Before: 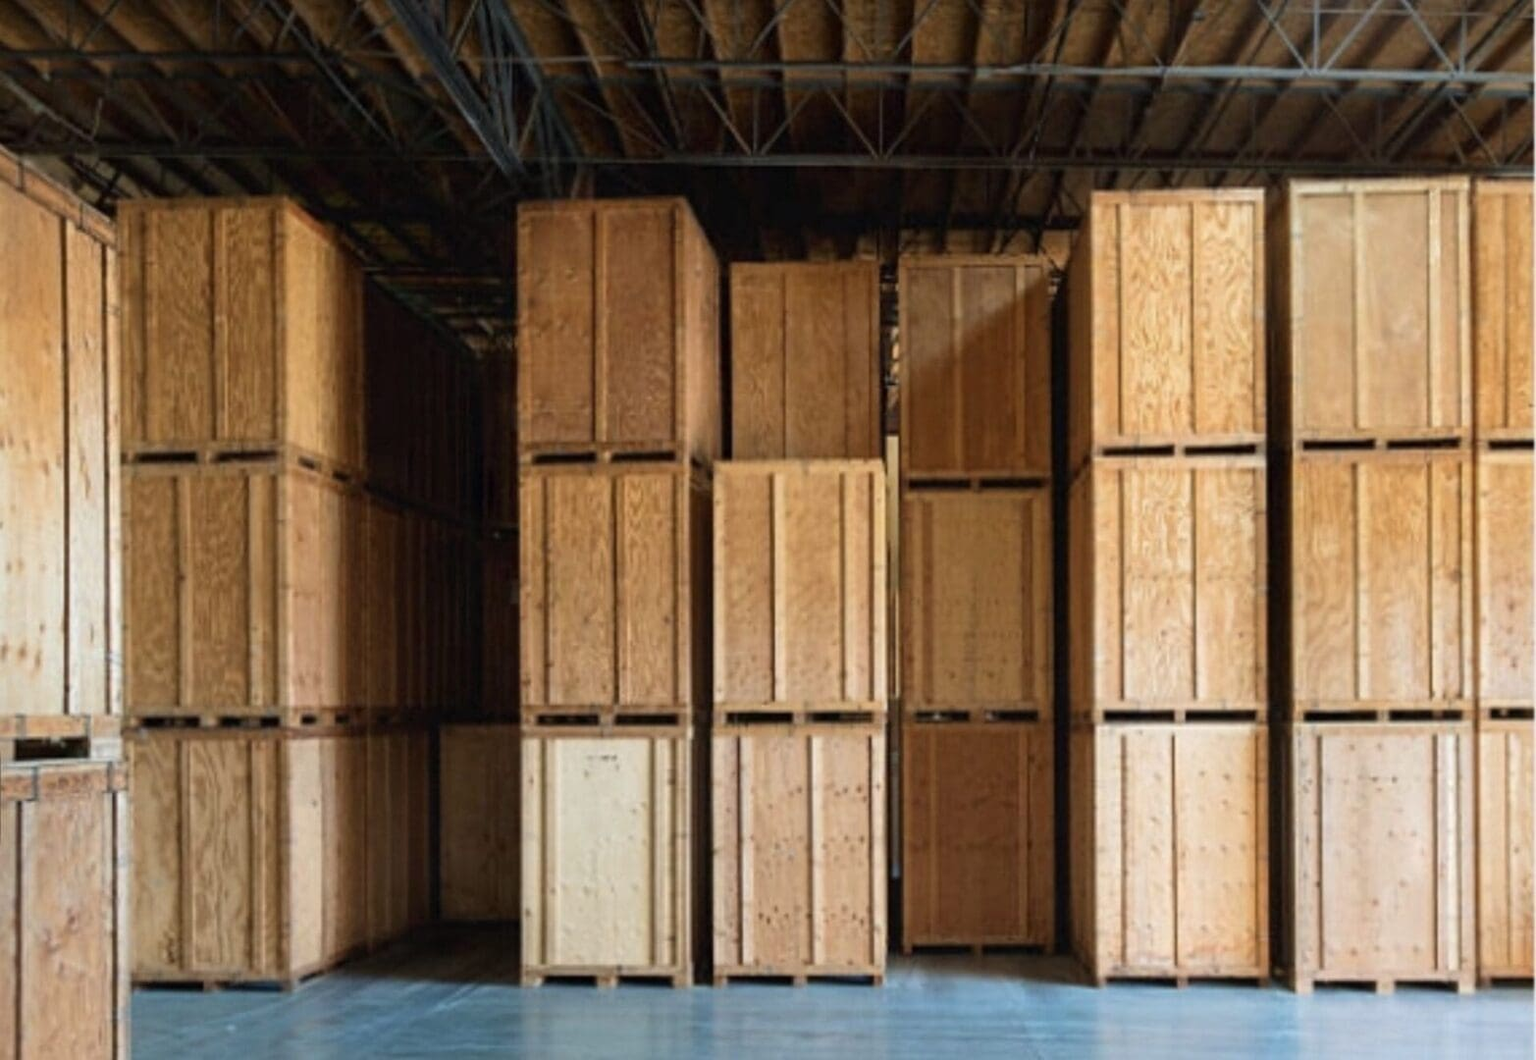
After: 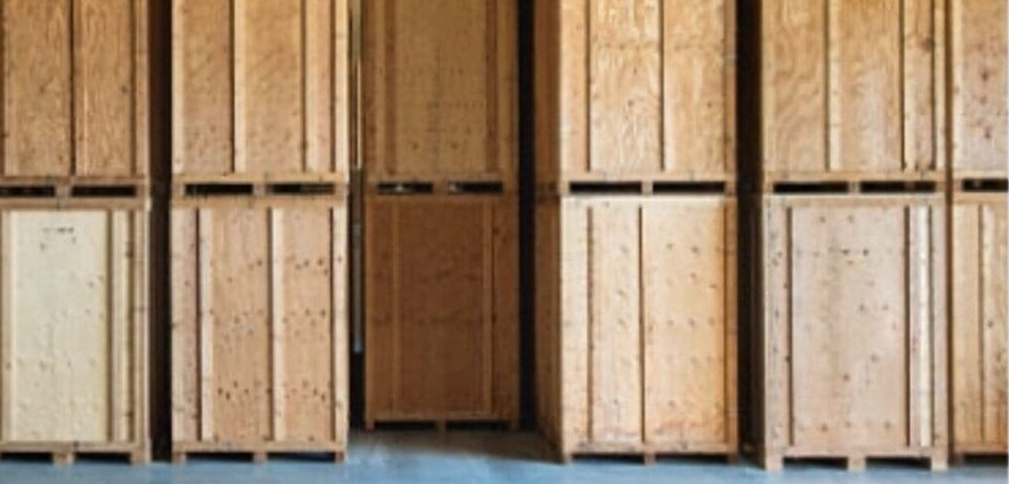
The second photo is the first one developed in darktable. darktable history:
crop and rotate: left 35.509%, top 50.238%, bottom 4.934%
shadows and highlights: highlights color adjustment 0%, soften with gaussian
